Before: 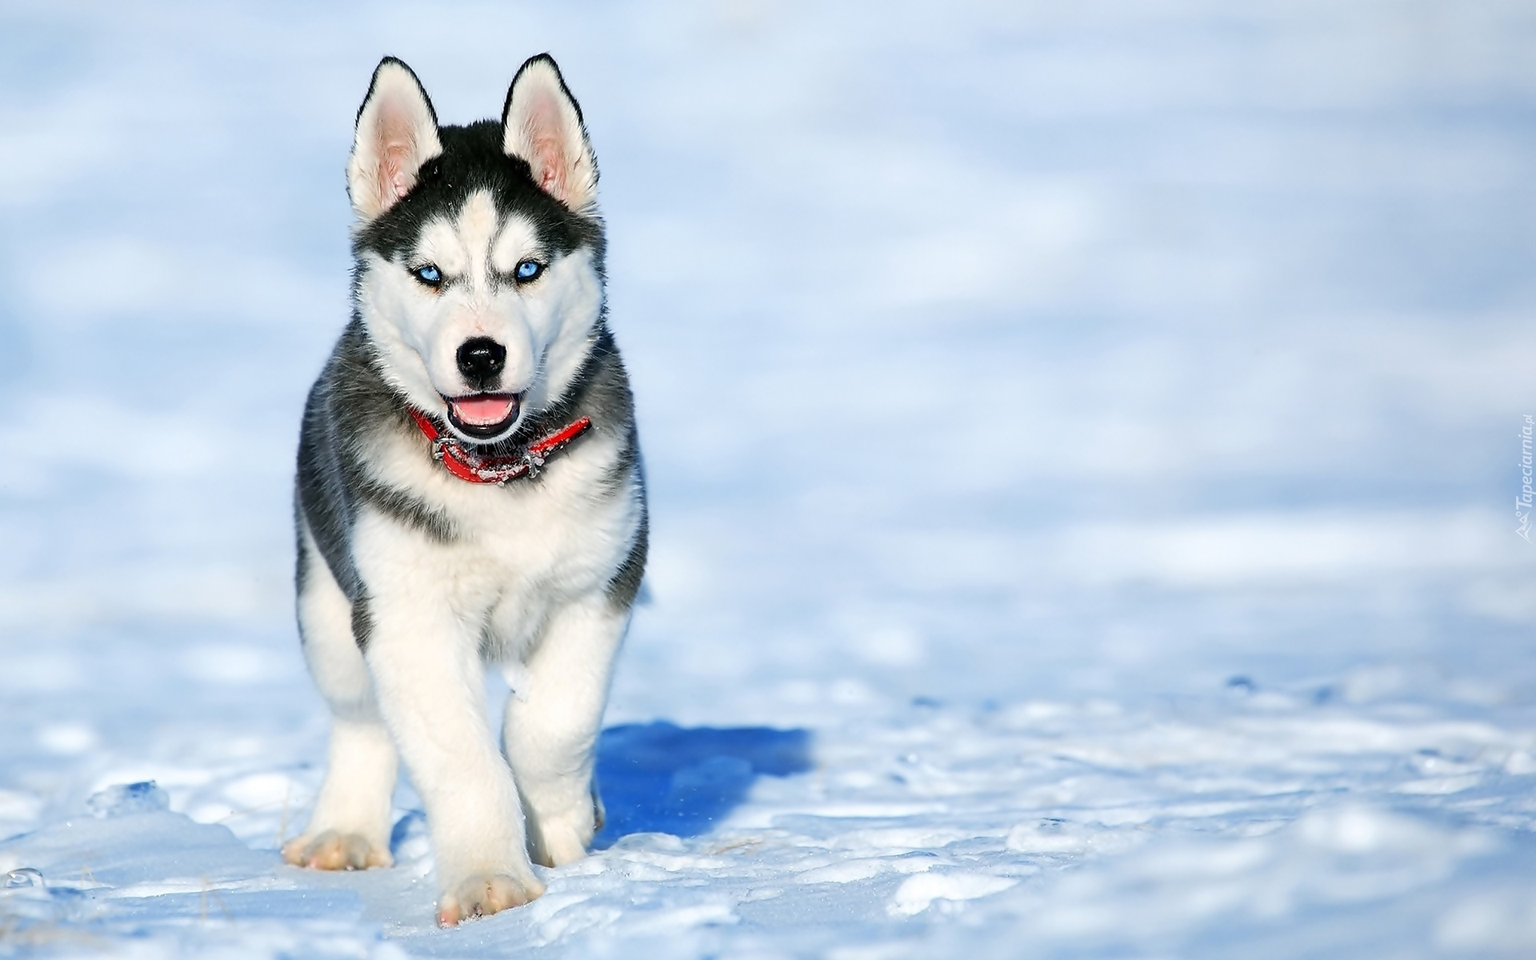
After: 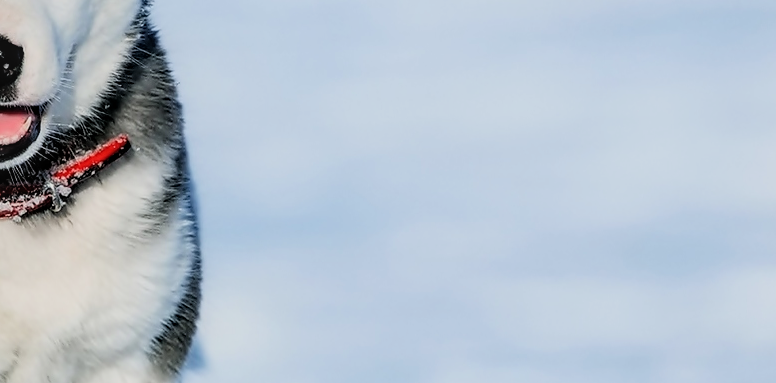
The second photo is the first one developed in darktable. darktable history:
filmic rgb: black relative exposure -7.75 EV, white relative exposure 4.4 EV, threshold 3 EV, hardness 3.76, latitude 50%, contrast 1.1, color science v5 (2021), contrast in shadows safe, contrast in highlights safe, enable highlight reconstruction true
local contrast: on, module defaults
tone equalizer: on, module defaults
crop: left 31.751%, top 32.172%, right 27.8%, bottom 35.83%
tone curve: preserve colors none
